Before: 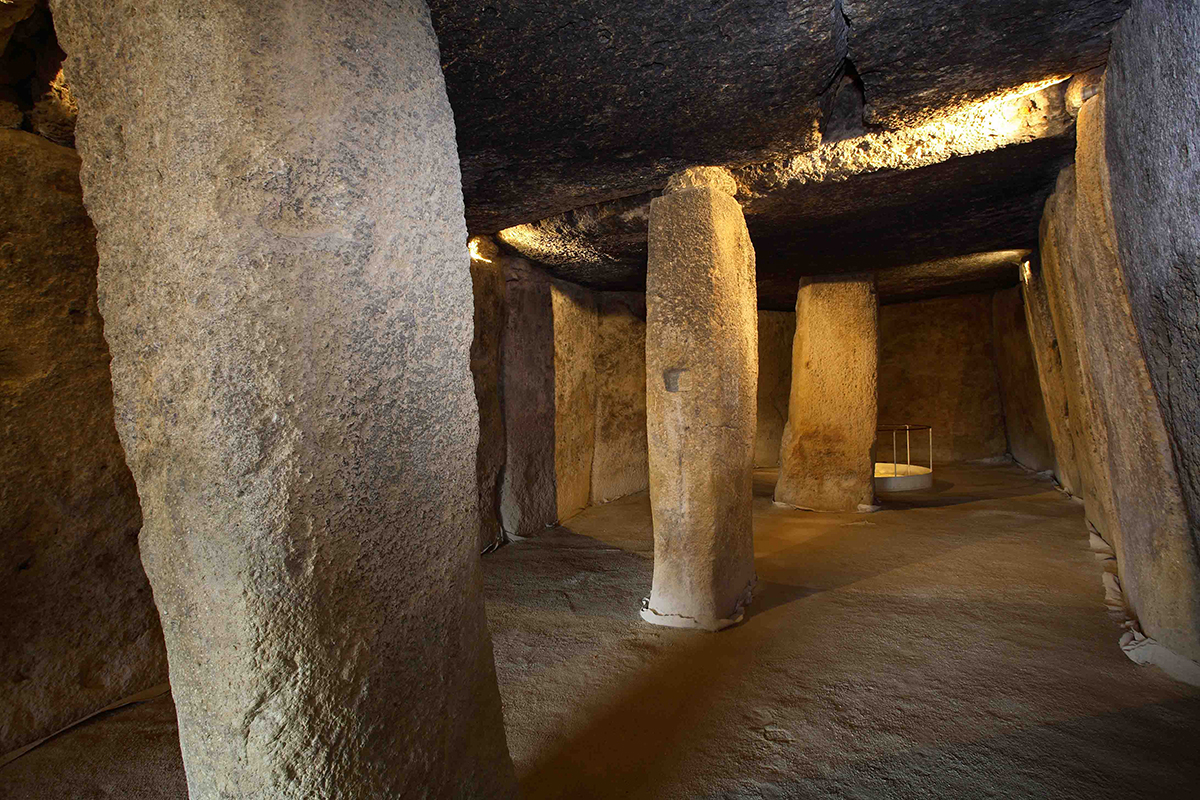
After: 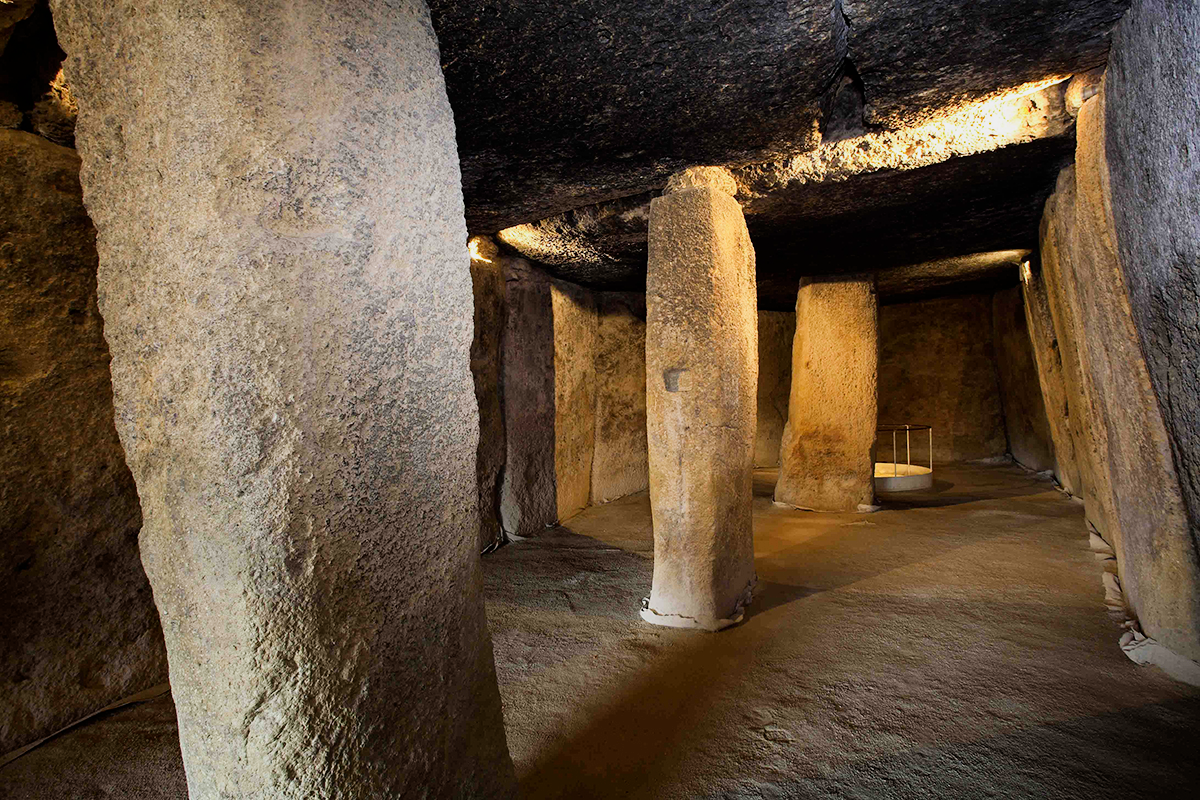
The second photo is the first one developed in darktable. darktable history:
filmic rgb: black relative exposure -7.65 EV, hardness 4.02, contrast 1.1, highlights saturation mix -30%
exposure: black level correction 0.001, exposure 0.5 EV, compensate exposure bias true, compensate highlight preservation false
